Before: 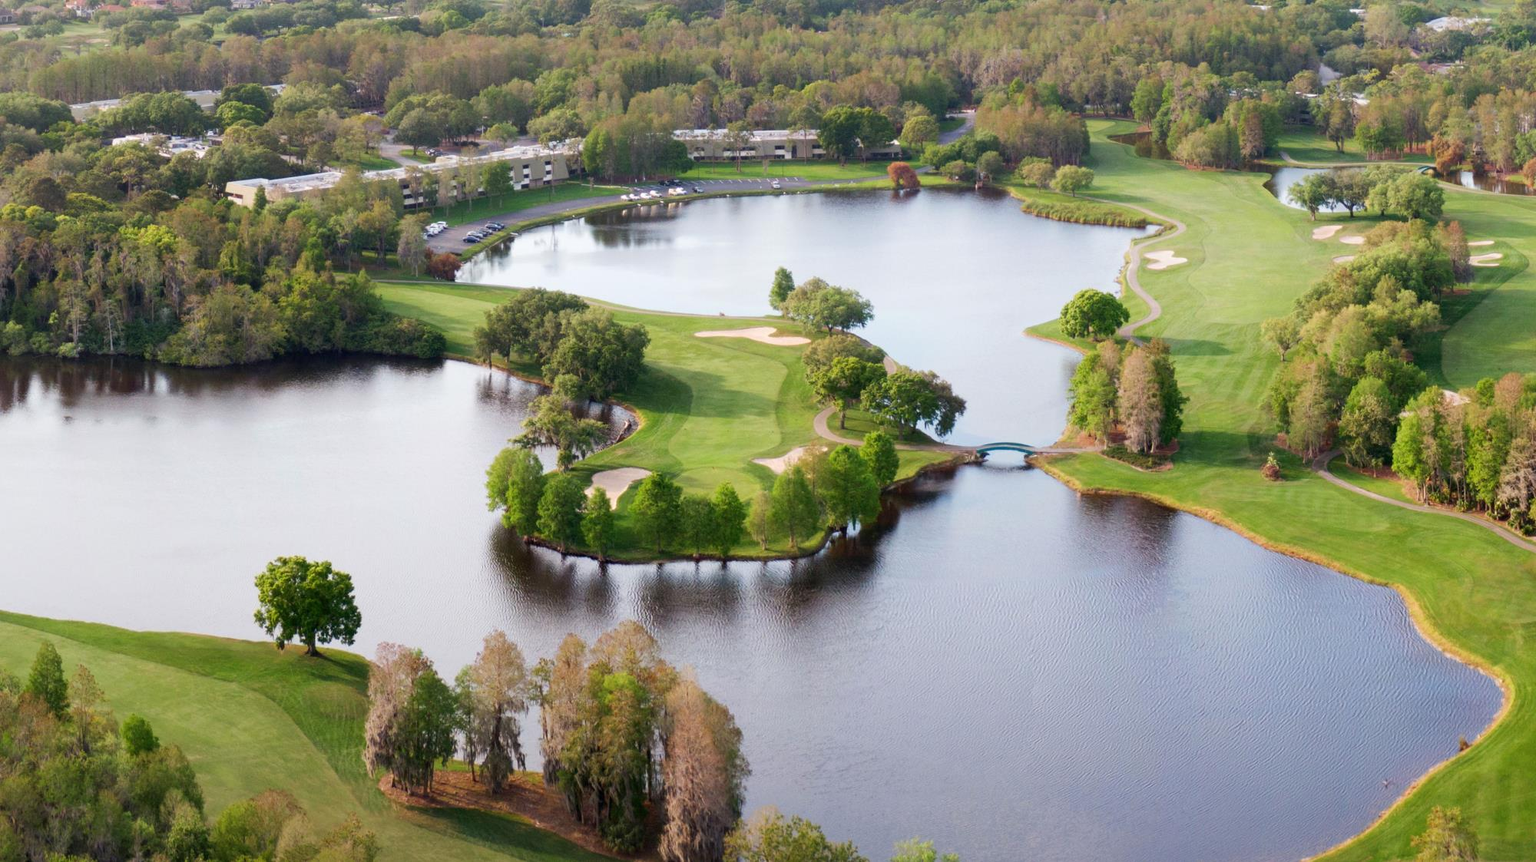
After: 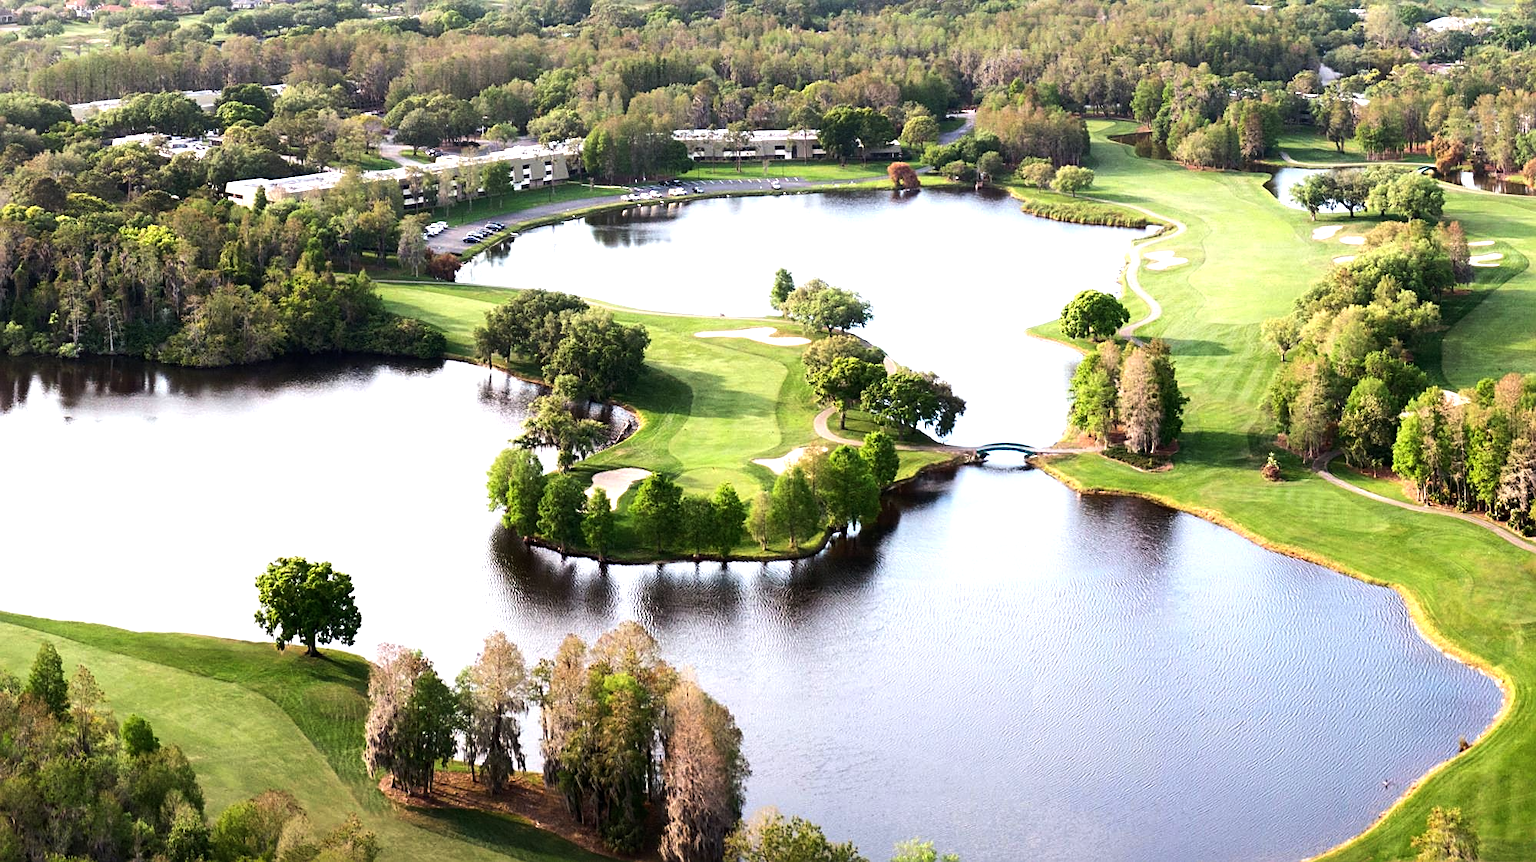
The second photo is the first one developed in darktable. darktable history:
tone equalizer: -8 EV -1.07 EV, -7 EV -0.99 EV, -6 EV -0.836 EV, -5 EV -0.584 EV, -3 EV 0.555 EV, -2 EV 0.89 EV, -1 EV 0.998 EV, +0 EV 1.05 EV, edges refinement/feathering 500, mask exposure compensation -1.57 EV, preserve details no
sharpen: on, module defaults
